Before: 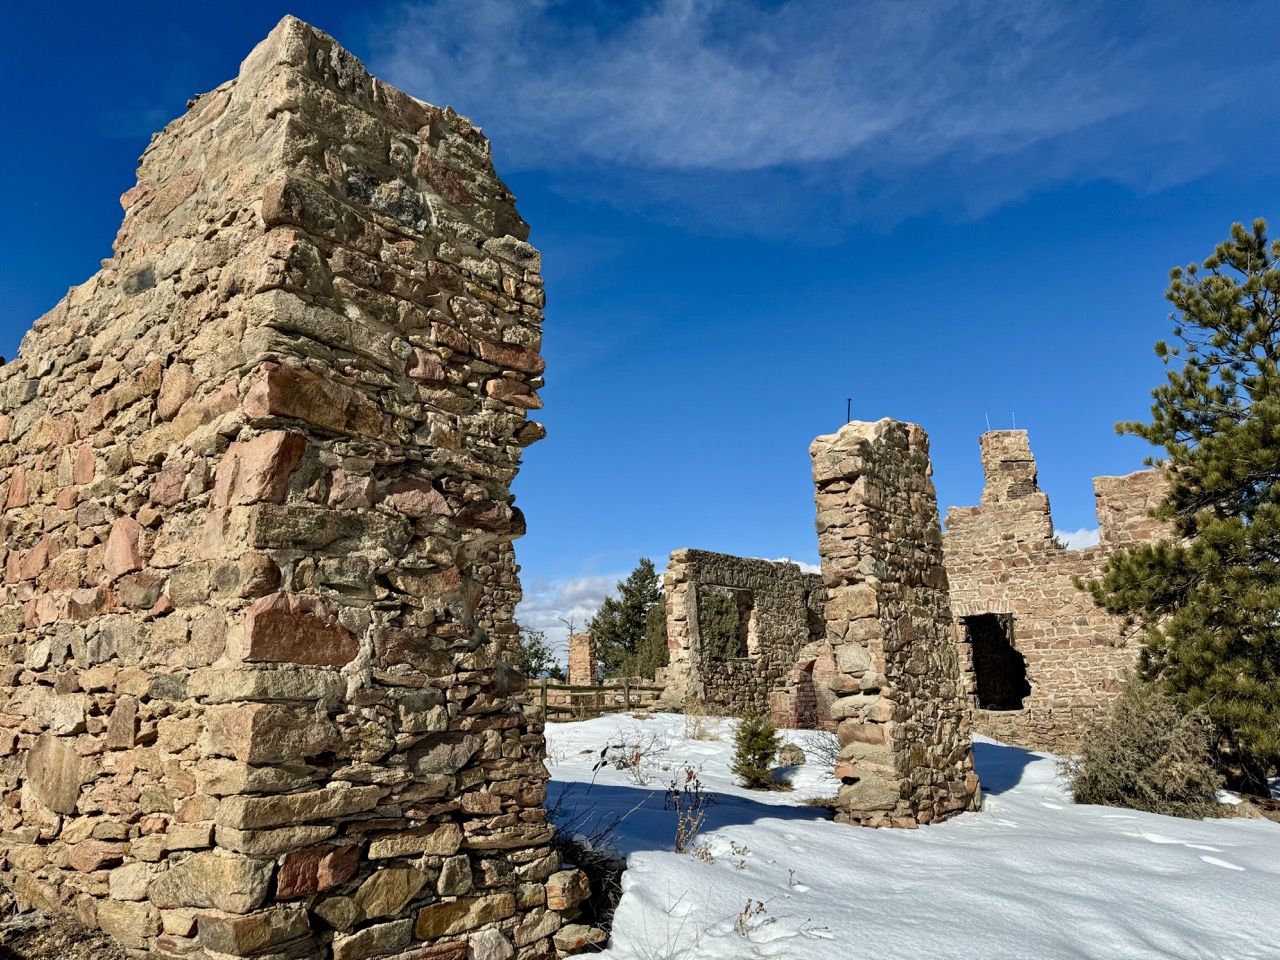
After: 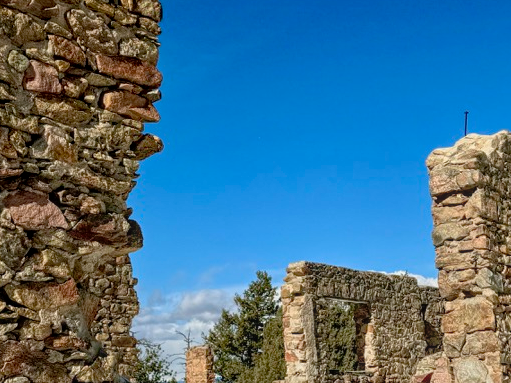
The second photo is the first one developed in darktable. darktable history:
crop: left 30%, top 30%, right 30%, bottom 30%
exposure: black level correction 0.012, compensate highlight preservation false
local contrast: highlights 73%, shadows 15%, midtone range 0.197
contrast equalizer: octaves 7, y [[0.6 ×6], [0.55 ×6], [0 ×6], [0 ×6], [0 ×6]], mix 0.15
